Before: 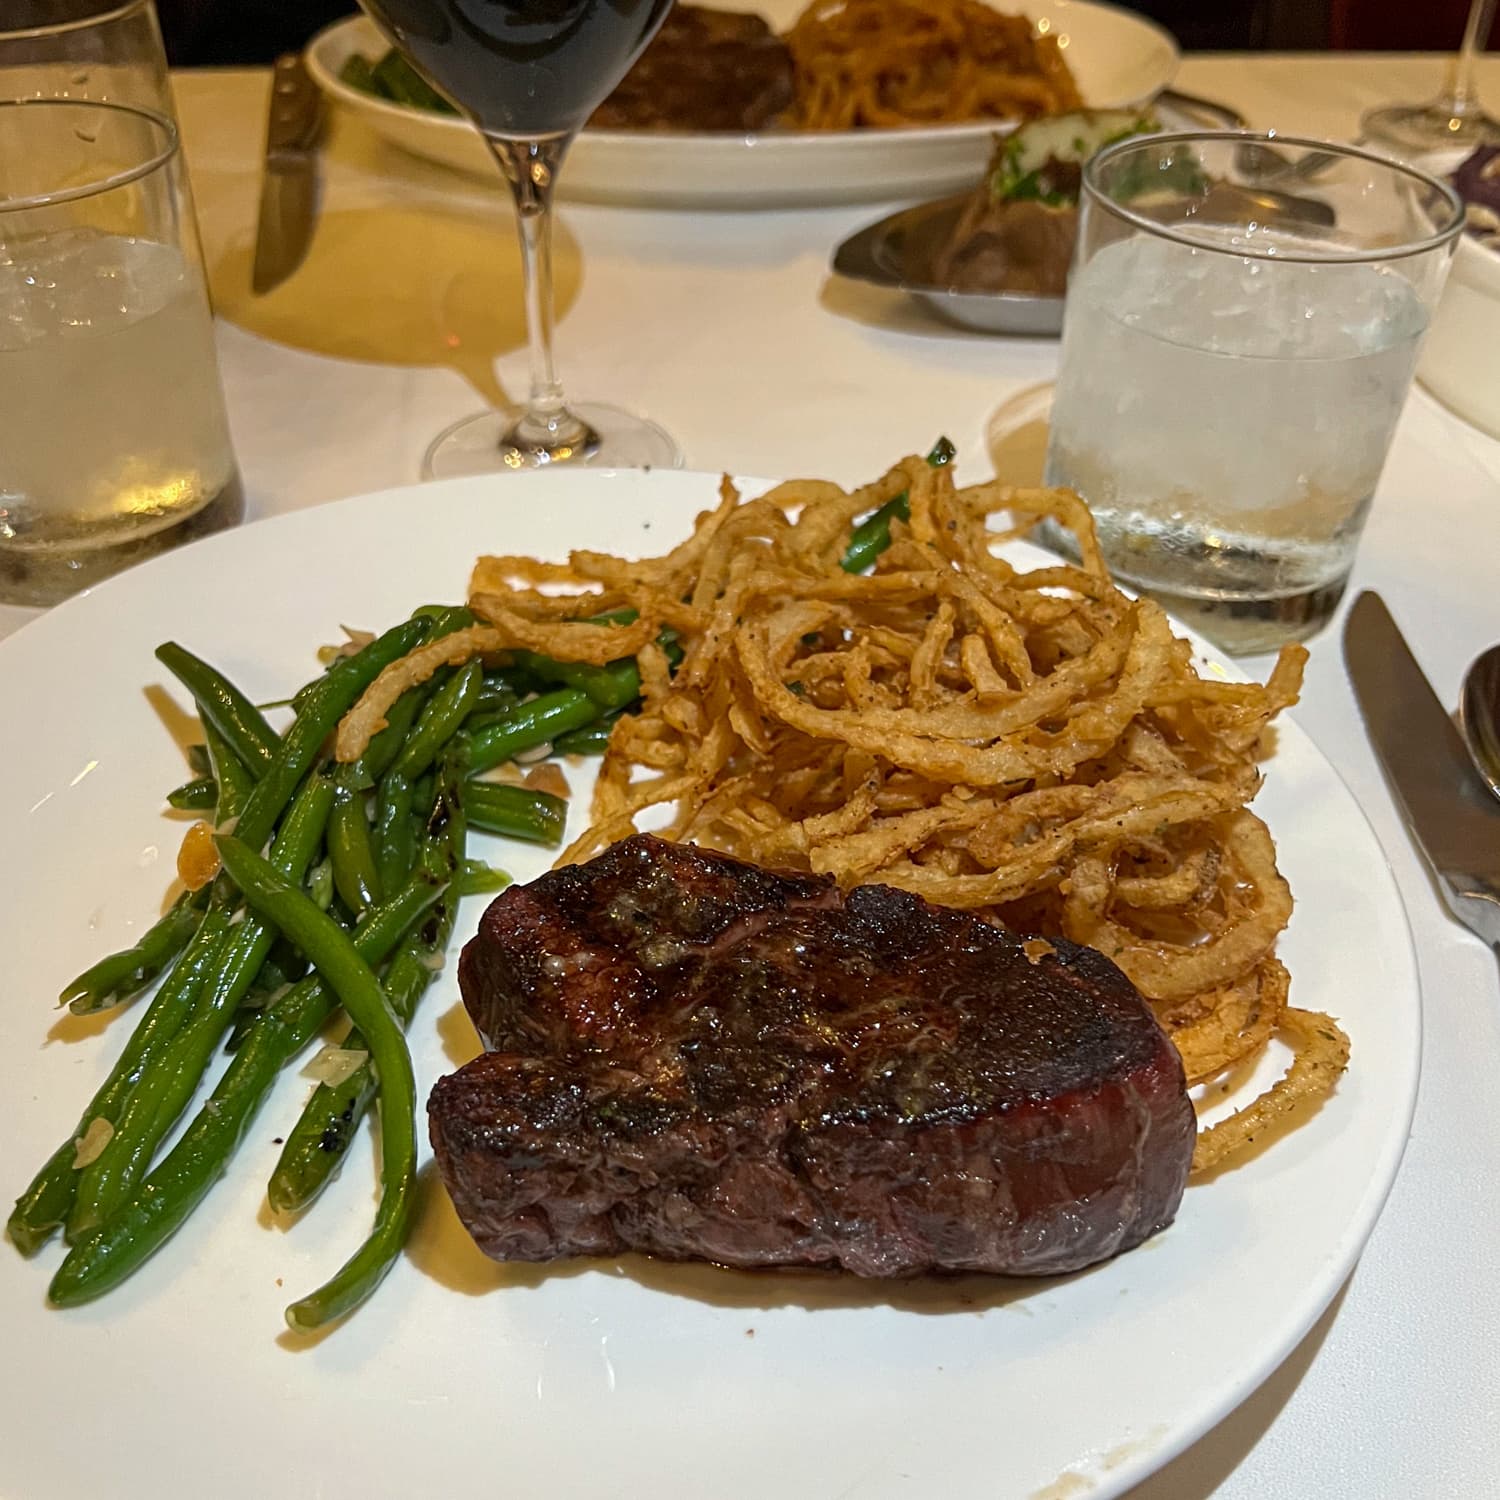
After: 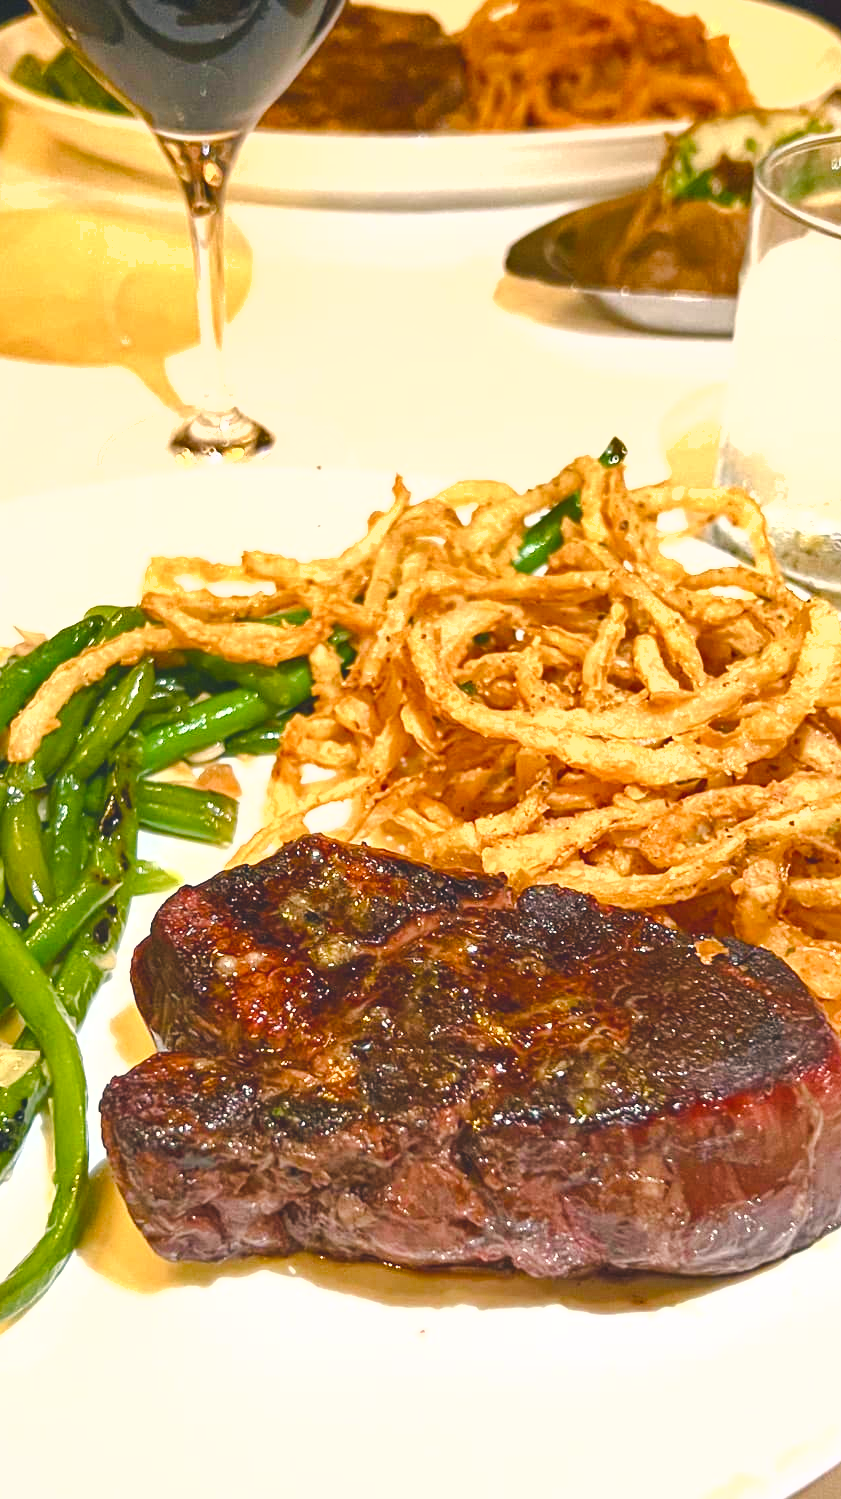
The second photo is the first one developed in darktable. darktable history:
shadows and highlights: shadows 20.98, highlights -37.4, soften with gaussian
color balance rgb: global offset › luminance 1.477%, perceptual saturation grading › global saturation -0.048%, perceptual saturation grading › highlights -17.019%, perceptual saturation grading › mid-tones 33.801%, perceptual saturation grading › shadows 50.549%, perceptual brilliance grading › mid-tones 10.432%, perceptual brilliance grading › shadows 14.757%, global vibrance 20%
exposure: black level correction 0, exposure 1.57 EV, compensate highlight preservation false
color correction: highlights a* 5.43, highlights b* 5.32, shadows a* -4.14, shadows b* -5.06
crop: left 21.916%, right 21.991%, bottom 0.006%
